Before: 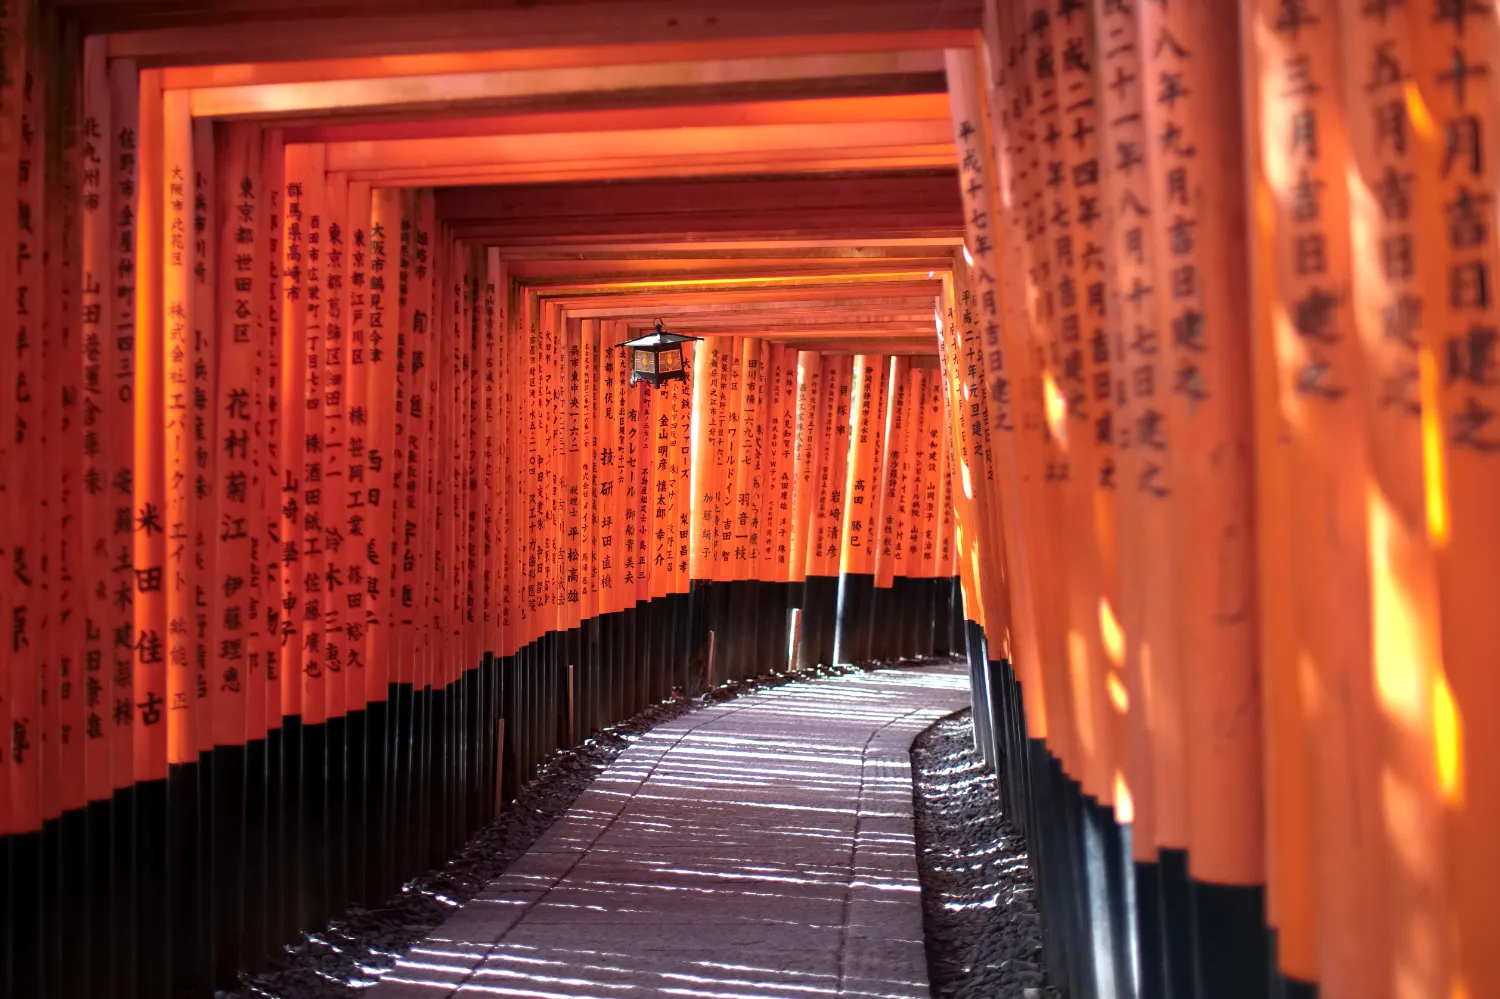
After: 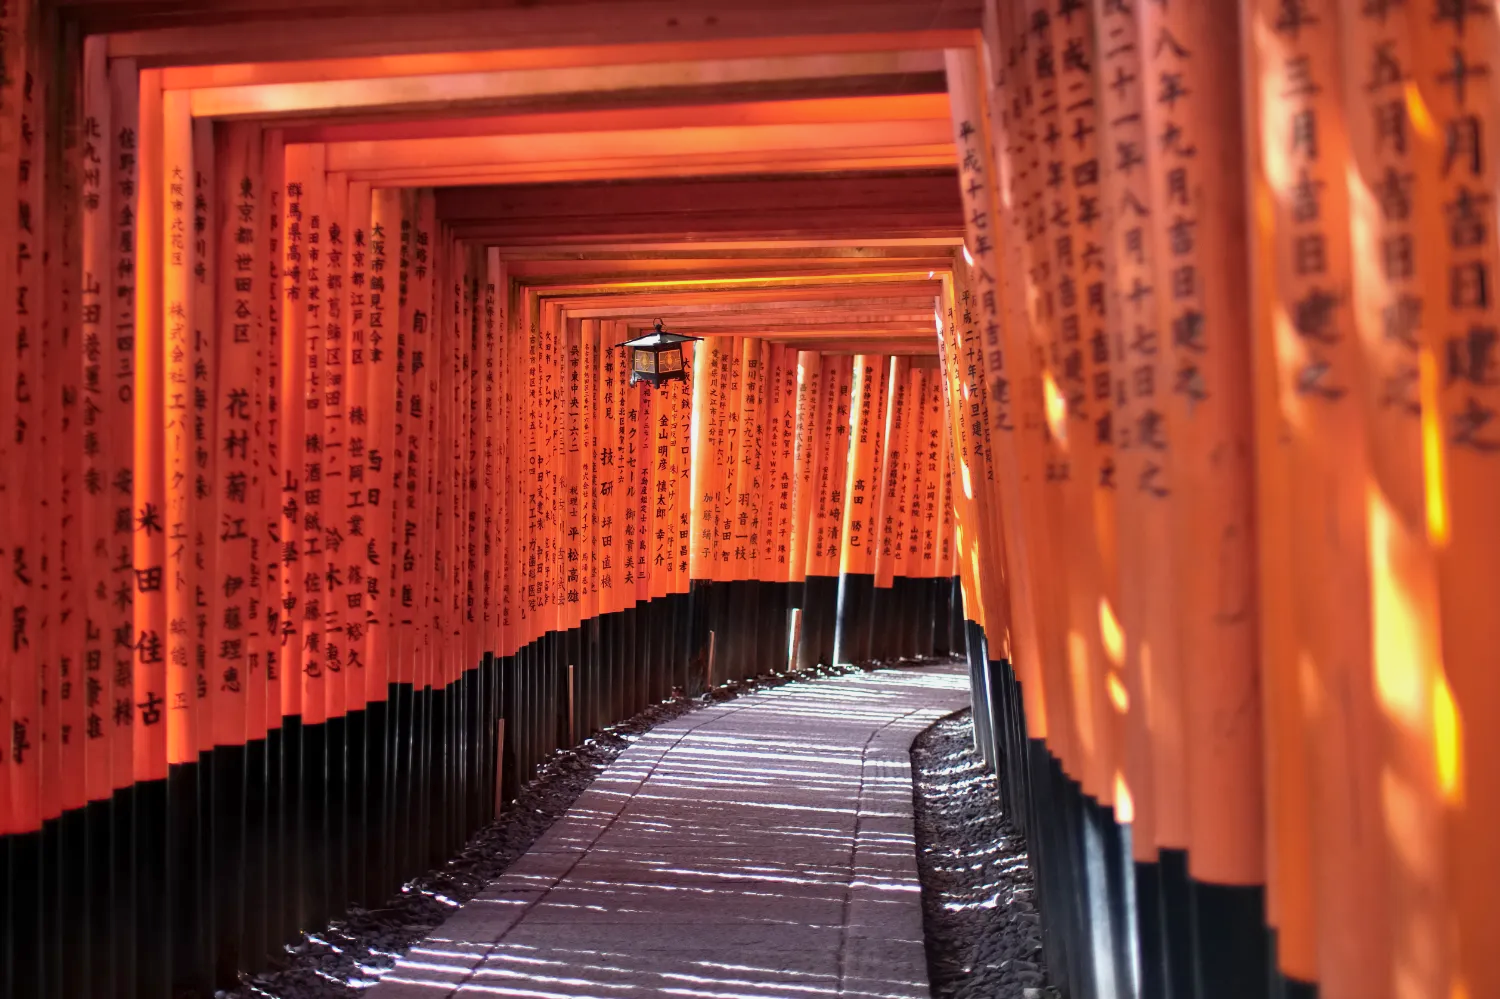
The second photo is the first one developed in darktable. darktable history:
shadows and highlights: soften with gaussian
exposure: exposure -0.157 EV, compensate highlight preservation false
